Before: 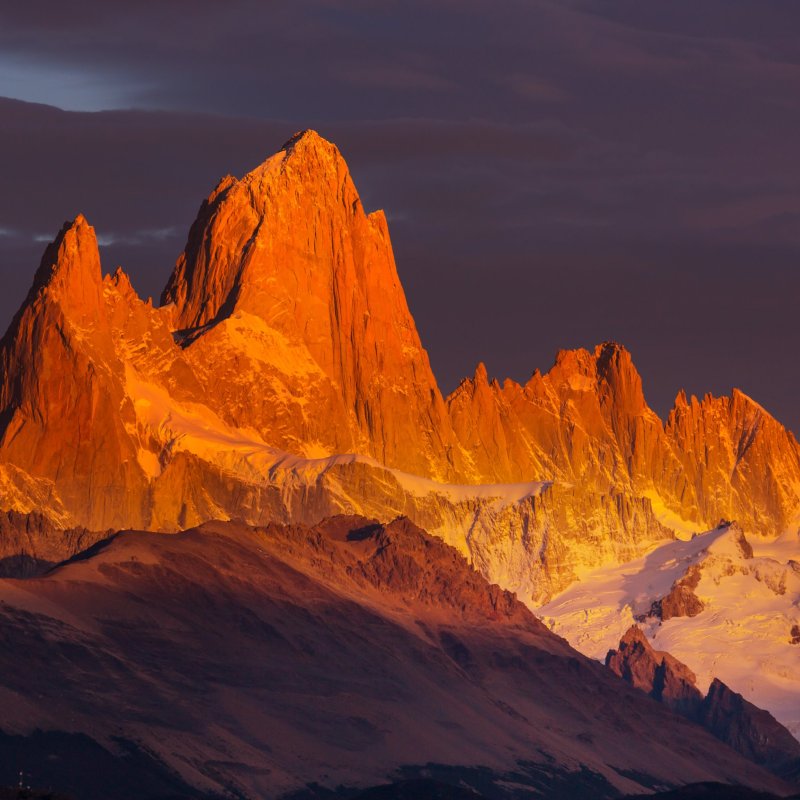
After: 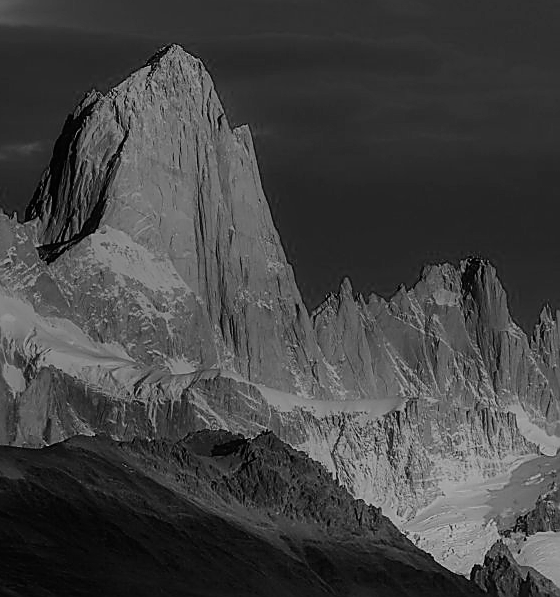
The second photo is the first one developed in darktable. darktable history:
crop and rotate: left 16.93%, top 10.686%, right 12.982%, bottom 14.591%
sharpen: radius 1.381, amount 1.237, threshold 0.604
velvia: on, module defaults
color calibration: output gray [0.253, 0.26, 0.487, 0], x 0.372, y 0.386, temperature 4284.57 K
filmic rgb: black relative exposure -5.02 EV, white relative exposure 3.96 EV, hardness 2.9, contrast 1.3, highlights saturation mix -30.39%, color science v5 (2021), contrast in shadows safe, contrast in highlights safe
levels: levels [0, 0.499, 1]
contrast equalizer: octaves 7, y [[0.5, 0.496, 0.435, 0.435, 0.496, 0.5], [0.5 ×6], [0.5 ×6], [0 ×6], [0 ×6]]
